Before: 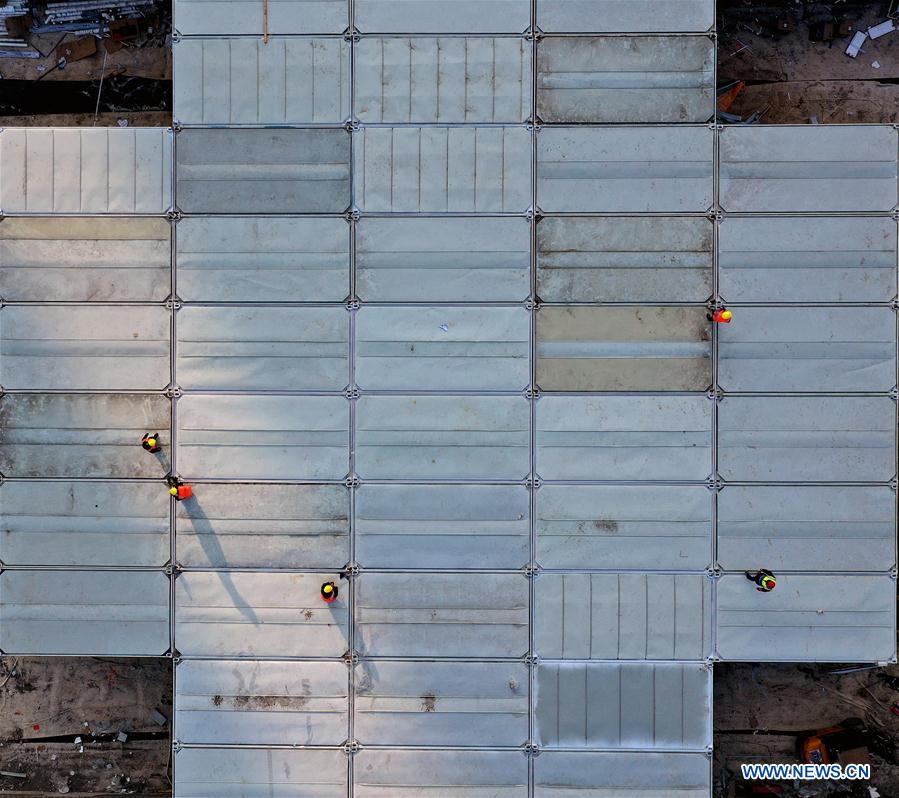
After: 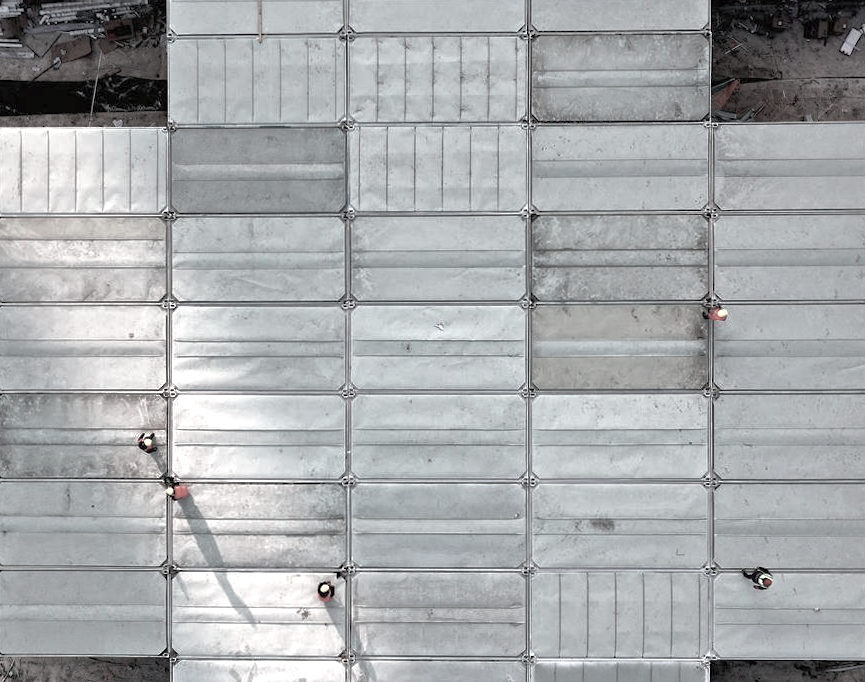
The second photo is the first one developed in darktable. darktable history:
shadows and highlights: on, module defaults
exposure: exposure 0.943 EV, compensate highlight preservation false
color contrast: green-magenta contrast 0.3, blue-yellow contrast 0.15
crop and rotate: angle 0.2°, left 0.275%, right 3.127%, bottom 14.18%
